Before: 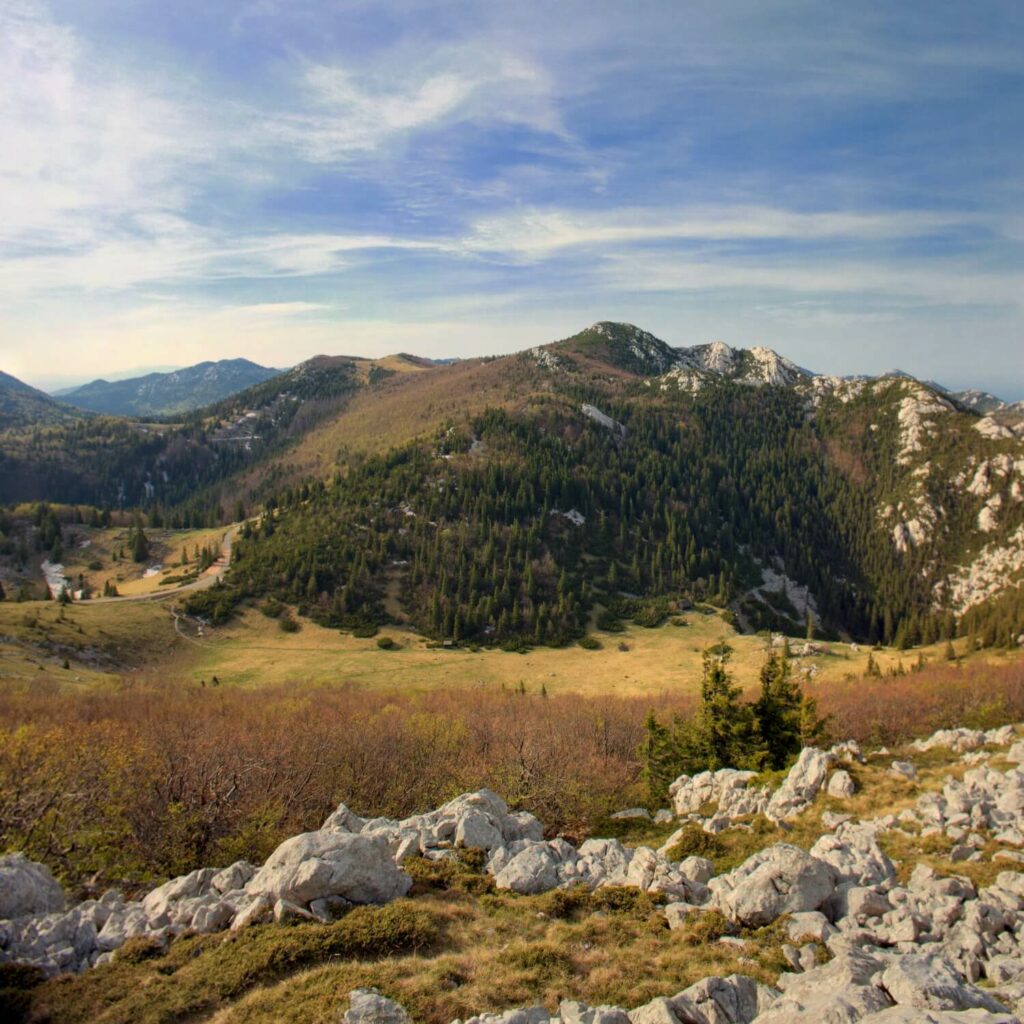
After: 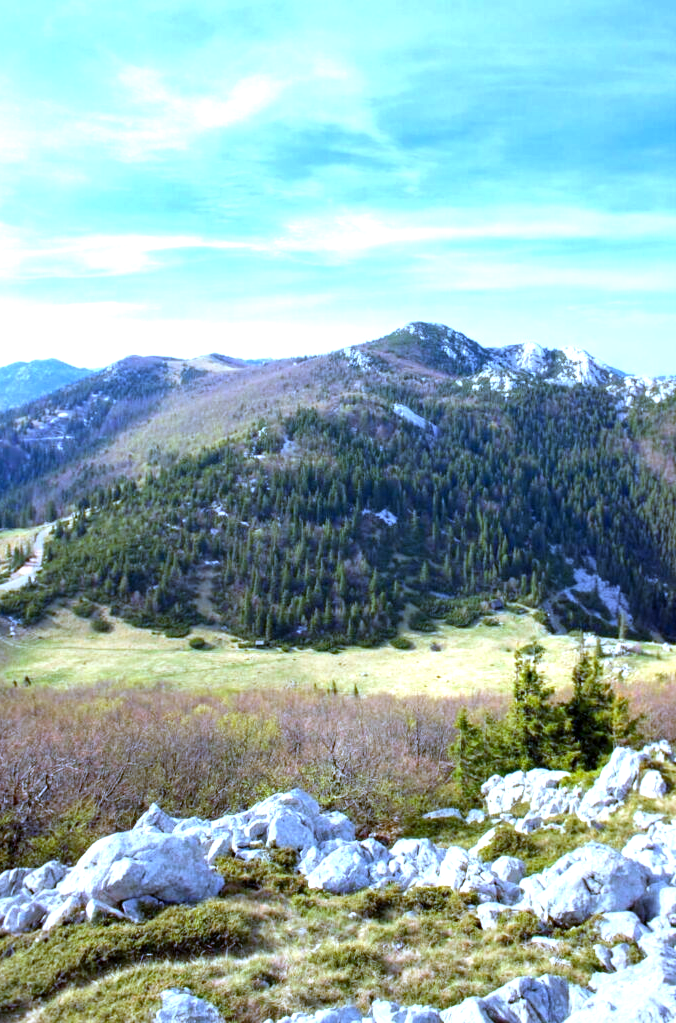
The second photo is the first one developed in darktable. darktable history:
crop and rotate: left 18.442%, right 15.508%
exposure: black level correction 0.001, exposure 0.5 EV, compensate exposure bias true, compensate highlight preservation false
white balance: red 0.766, blue 1.537
levels: levels [0, 0.374, 0.749]
